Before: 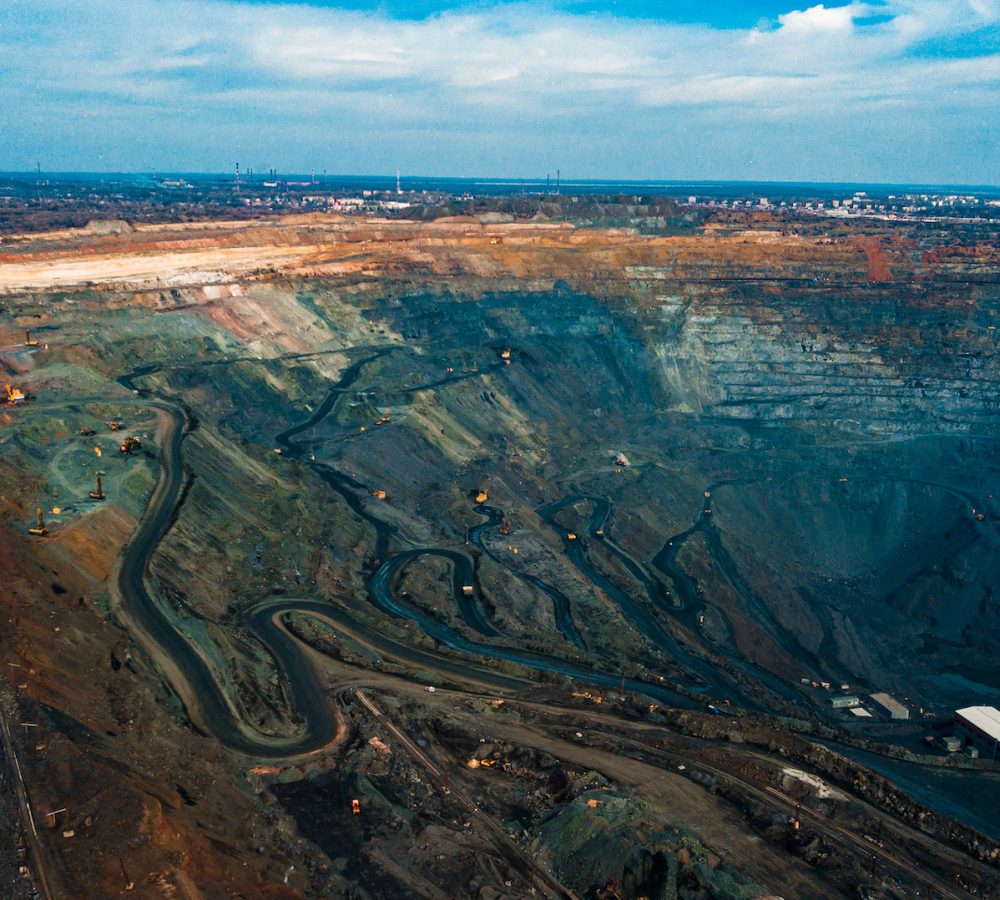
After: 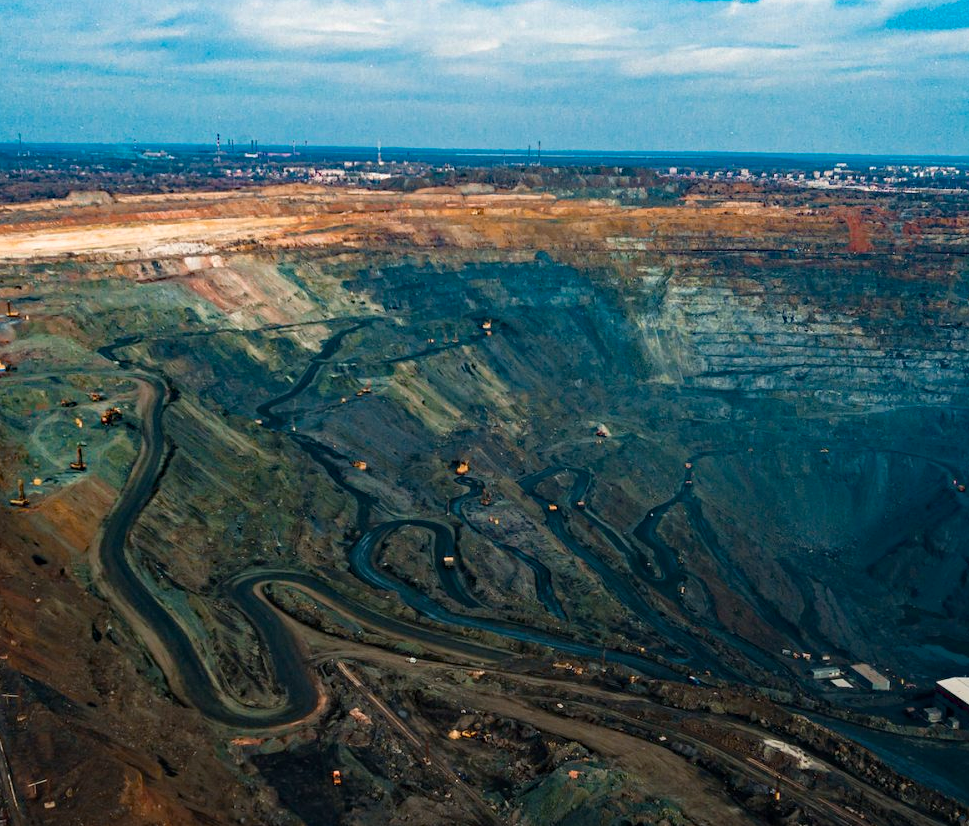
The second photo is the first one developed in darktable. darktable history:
crop: left 1.964%, top 3.251%, right 1.122%, bottom 4.933%
haze removal: strength 0.29, distance 0.25, compatibility mode true, adaptive false
